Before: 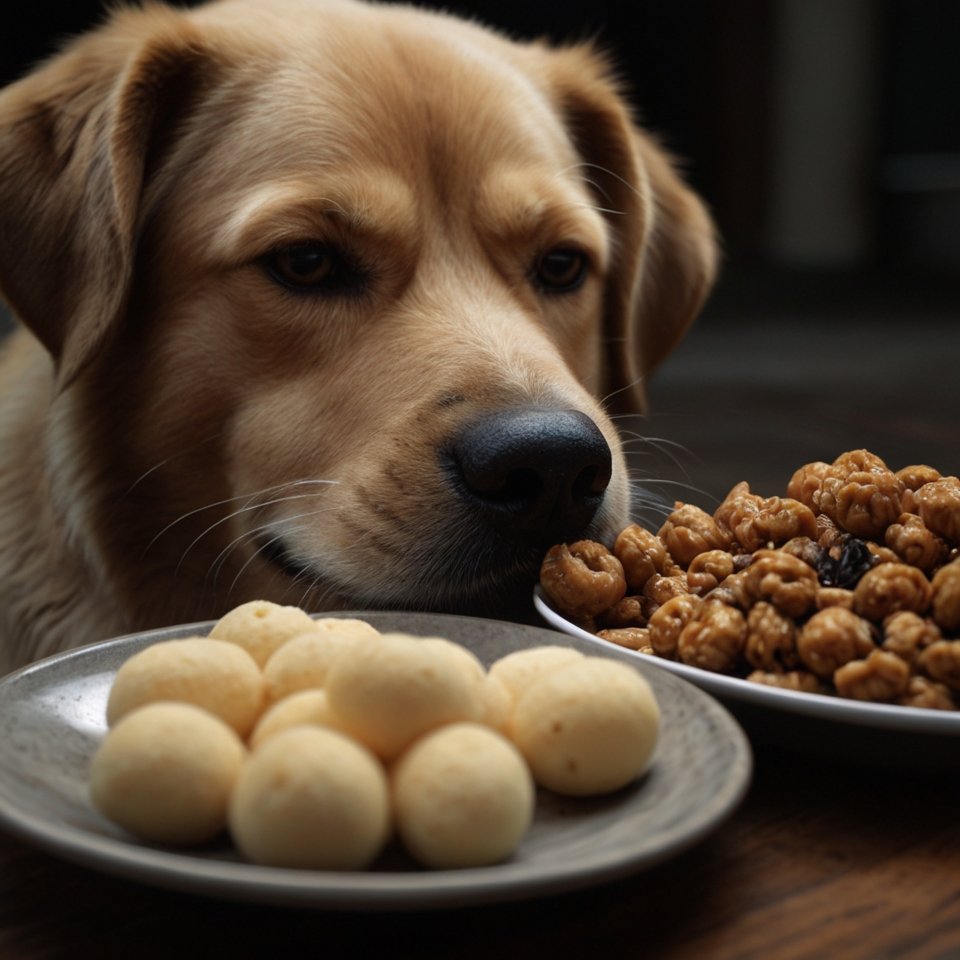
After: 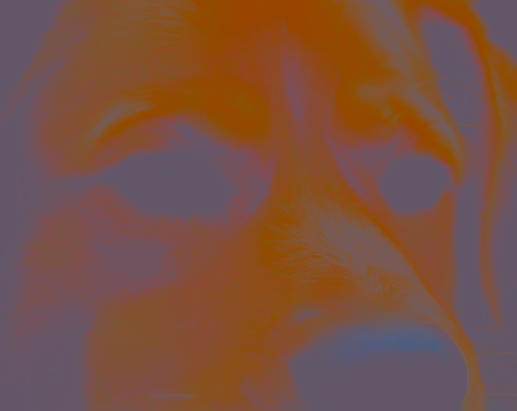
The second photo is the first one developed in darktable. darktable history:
contrast brightness saturation: contrast -0.973, brightness -0.158, saturation 0.765
filmic rgb: black relative exposure -9.11 EV, white relative exposure 2.3 EV, hardness 7.45, color science v4 (2020)
sharpen: on, module defaults
color balance rgb: shadows lift › chroma 2.013%, shadows lift › hue 217.12°, power › chroma 0.66%, power › hue 60°, perceptual saturation grading › global saturation 31.316%, perceptual brilliance grading › highlights 19.595%, perceptual brilliance grading › mid-tones 20.979%, perceptual brilliance grading › shadows -20.307%, global vibrance 8.599%
crop: left 15.192%, top 9.052%, right 30.88%, bottom 48.122%
exposure: black level correction 0, exposure -0.707 EV, compensate highlight preservation false
velvia: strength 10.62%
color correction: highlights a* 15.63, highlights b* -20.28
